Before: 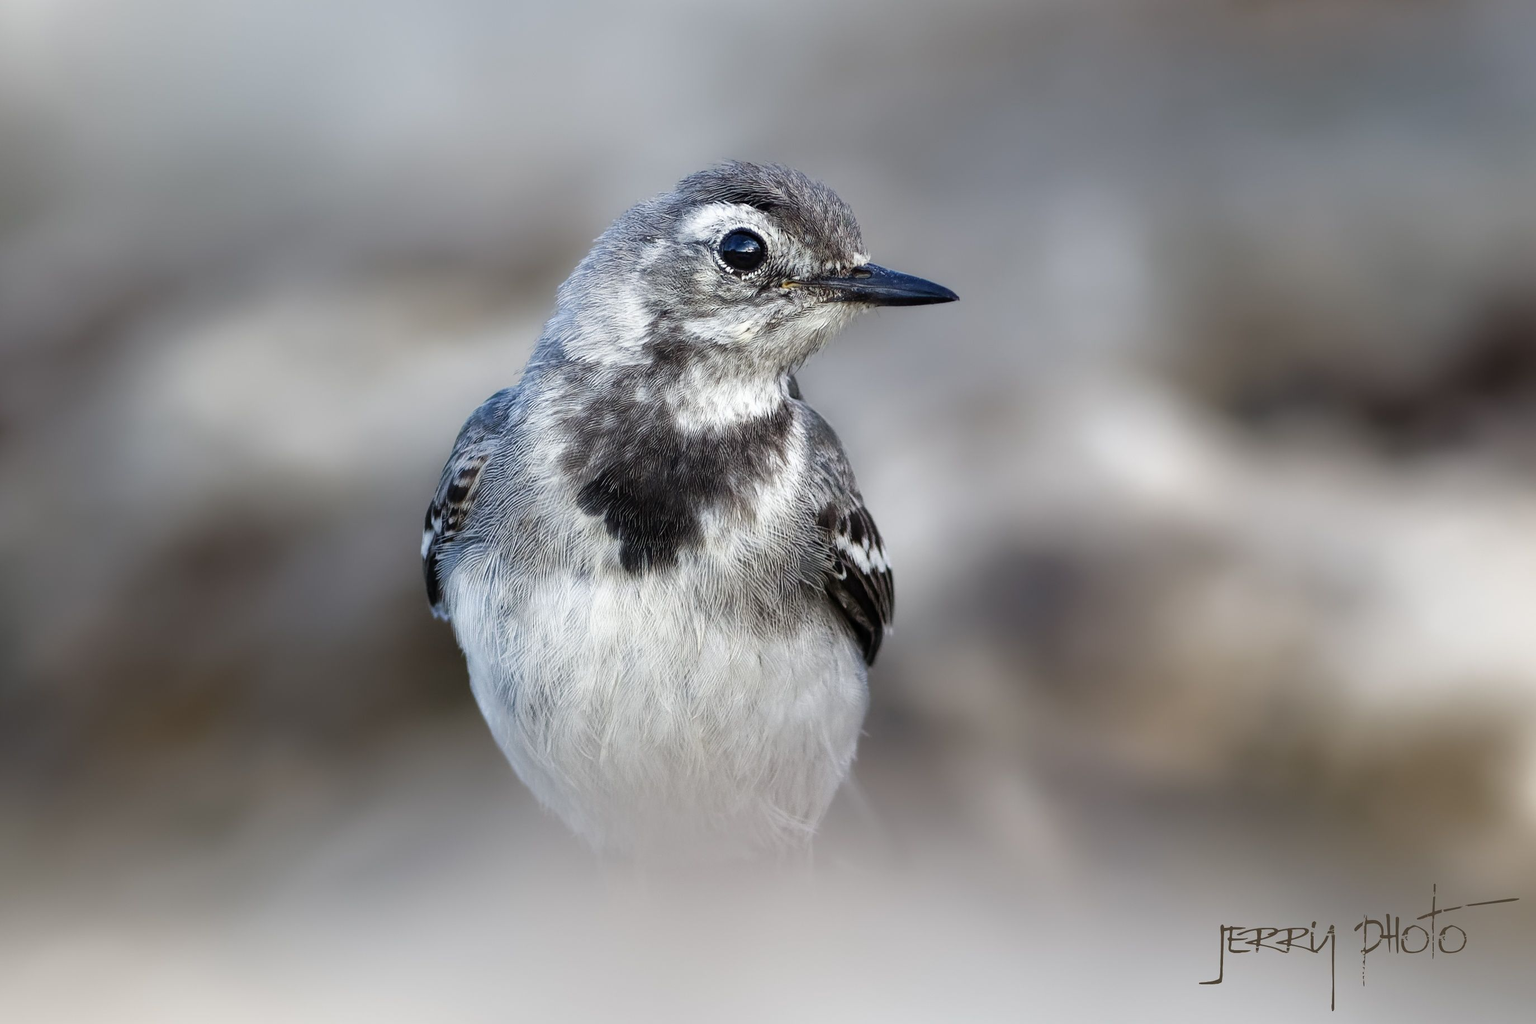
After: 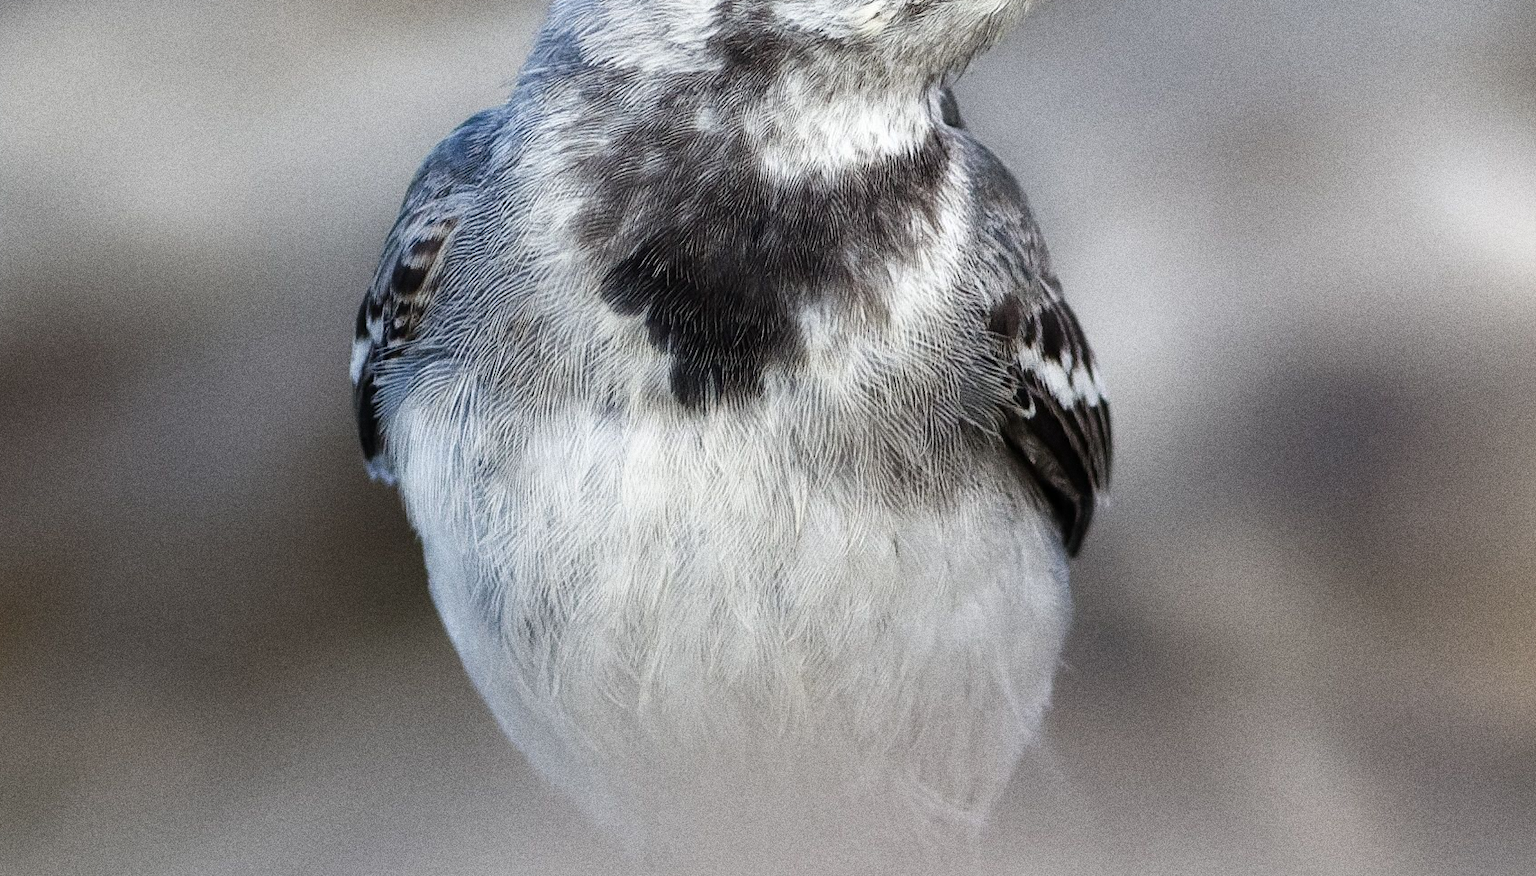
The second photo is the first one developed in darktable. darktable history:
color zones: curves: ch0 [(0, 0.5) (0.143, 0.52) (0.286, 0.5) (0.429, 0.5) (0.571, 0.5) (0.714, 0.5) (0.857, 0.5) (1, 0.5)]; ch1 [(0, 0.489) (0.155, 0.45) (0.286, 0.466) (0.429, 0.5) (0.571, 0.5) (0.714, 0.5) (0.857, 0.5) (1, 0.489)]
grain: strength 49.07%
crop: left 13.312%, top 31.28%, right 24.627%, bottom 15.582%
